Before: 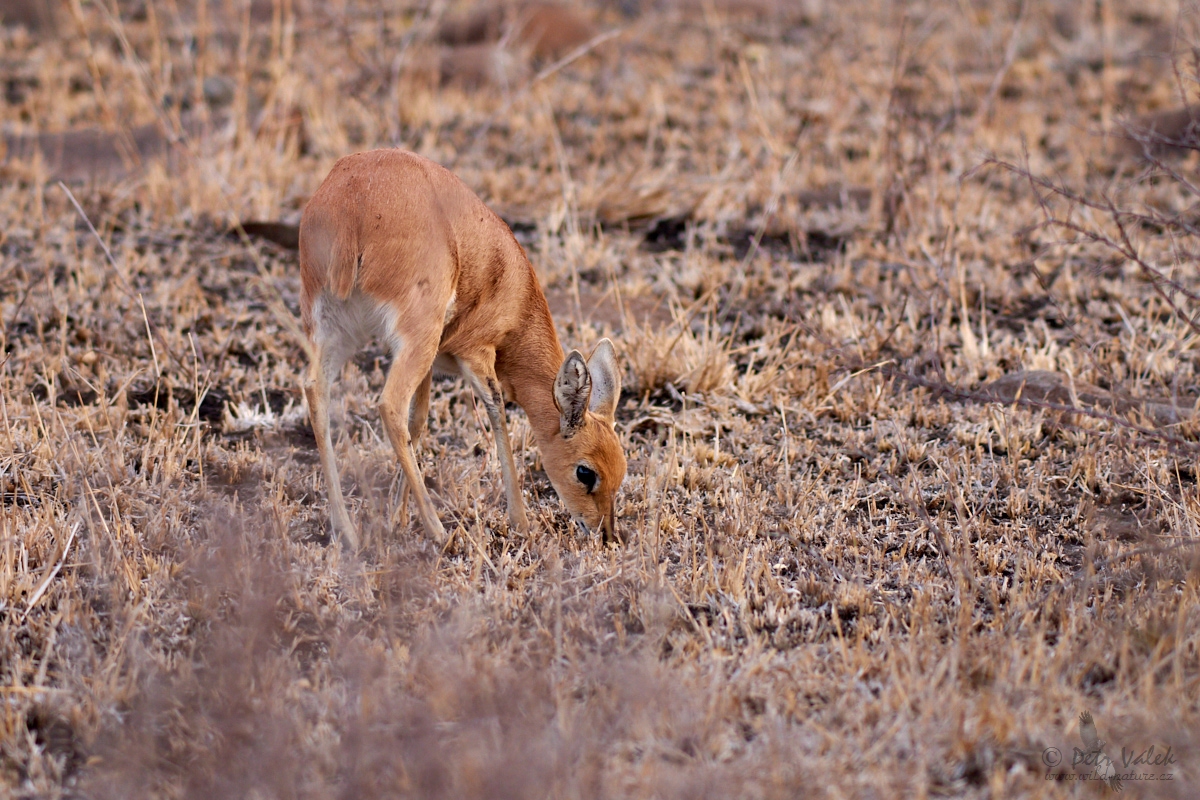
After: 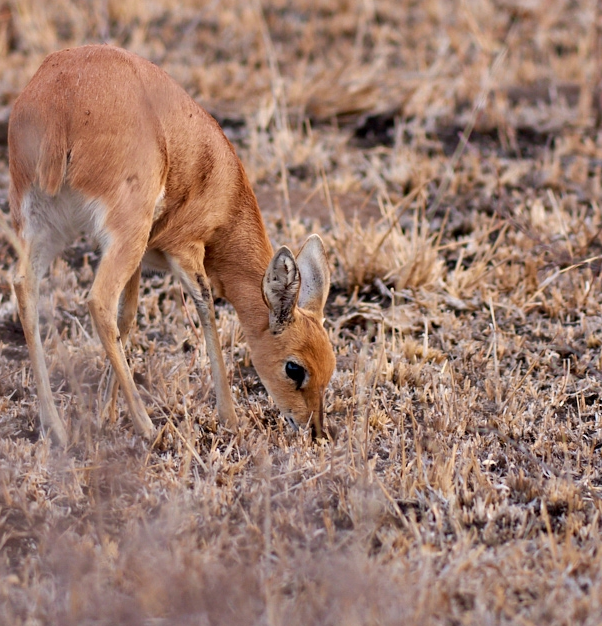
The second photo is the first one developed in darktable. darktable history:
crop and rotate: angle 0.01°, left 24.266%, top 13.132%, right 25.567%, bottom 8.635%
